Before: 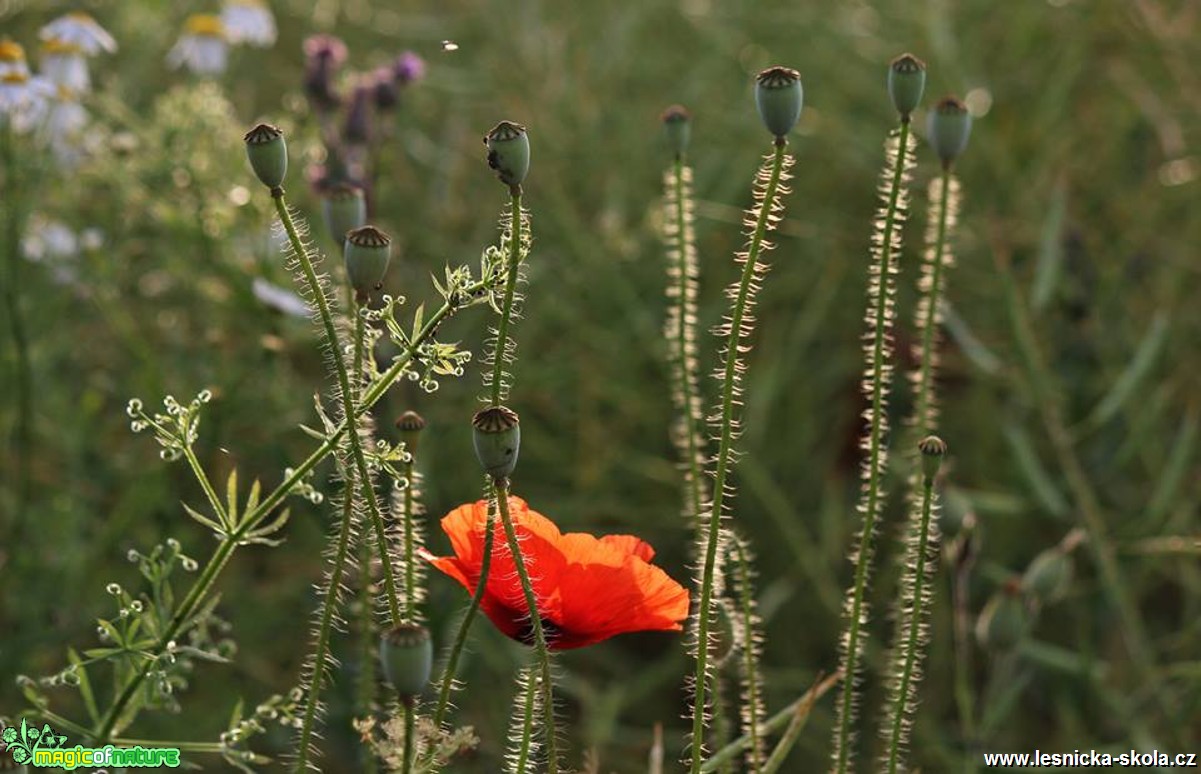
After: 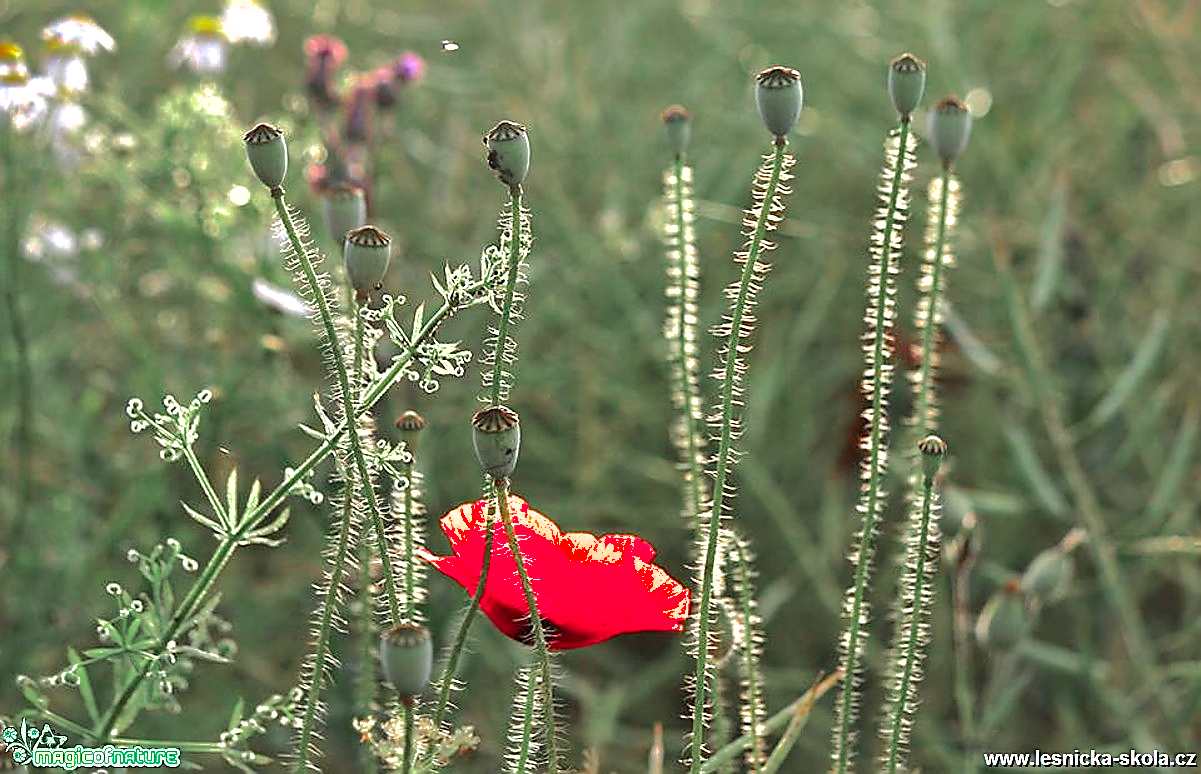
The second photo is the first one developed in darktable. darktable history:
color zones: curves: ch0 [(0, 0.466) (0.128, 0.466) (0.25, 0.5) (0.375, 0.456) (0.5, 0.5) (0.625, 0.5) (0.737, 0.652) (0.875, 0.5)]; ch1 [(0, 0.603) (0.125, 0.618) (0.261, 0.348) (0.372, 0.353) (0.497, 0.363) (0.611, 0.45) (0.731, 0.427) (0.875, 0.518) (0.998, 0.652)]; ch2 [(0, 0.559) (0.125, 0.451) (0.253, 0.564) (0.37, 0.578) (0.5, 0.466) (0.625, 0.471) (0.731, 0.471) (0.88, 0.485)]
shadows and highlights: shadows -19.28, highlights -73.18
exposure: black level correction 0, exposure 1.37 EV, compensate highlight preservation false
sharpen: radius 1.374, amount 1.264, threshold 0.699
